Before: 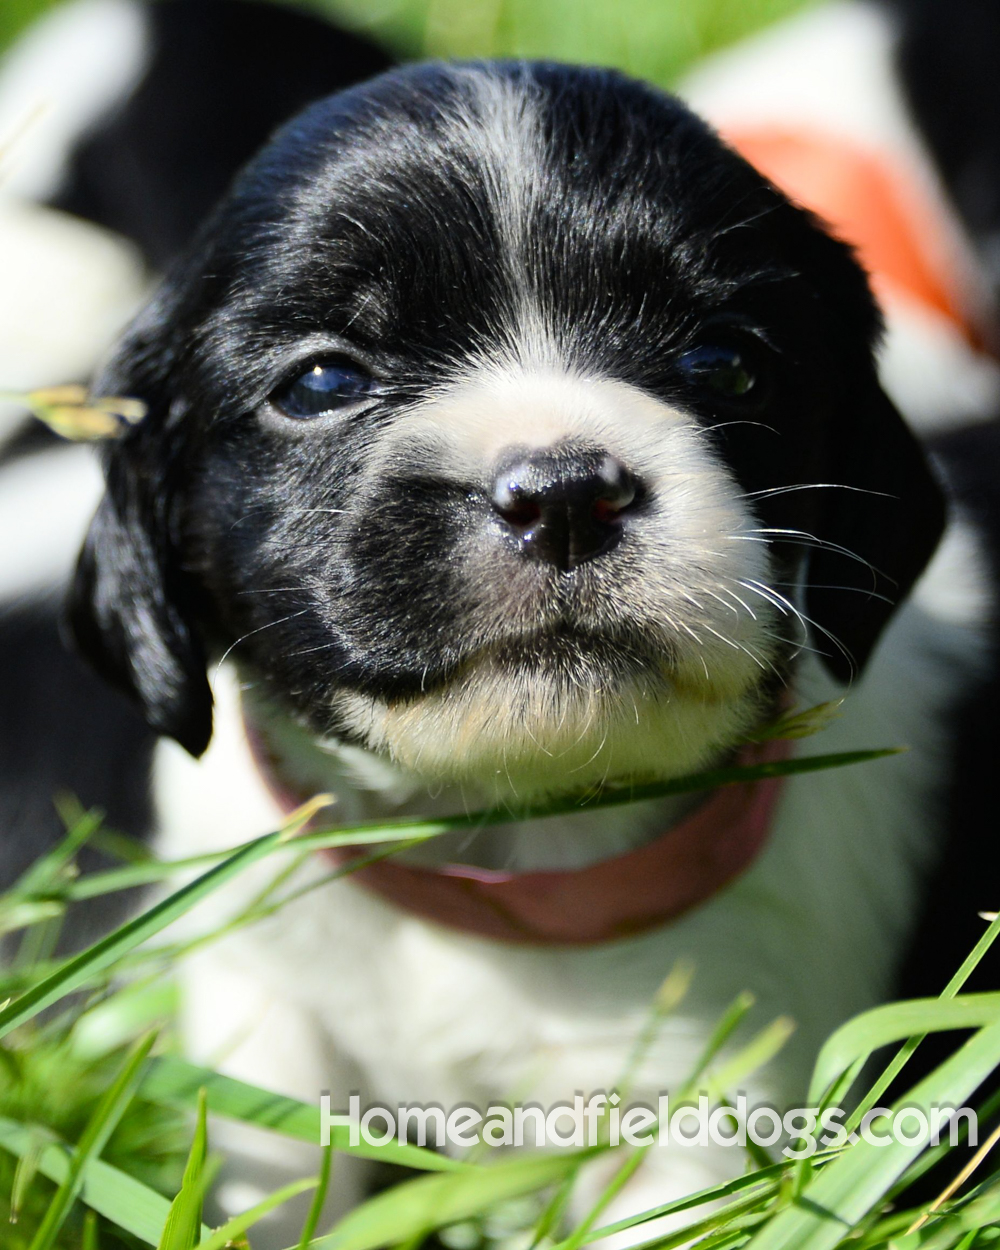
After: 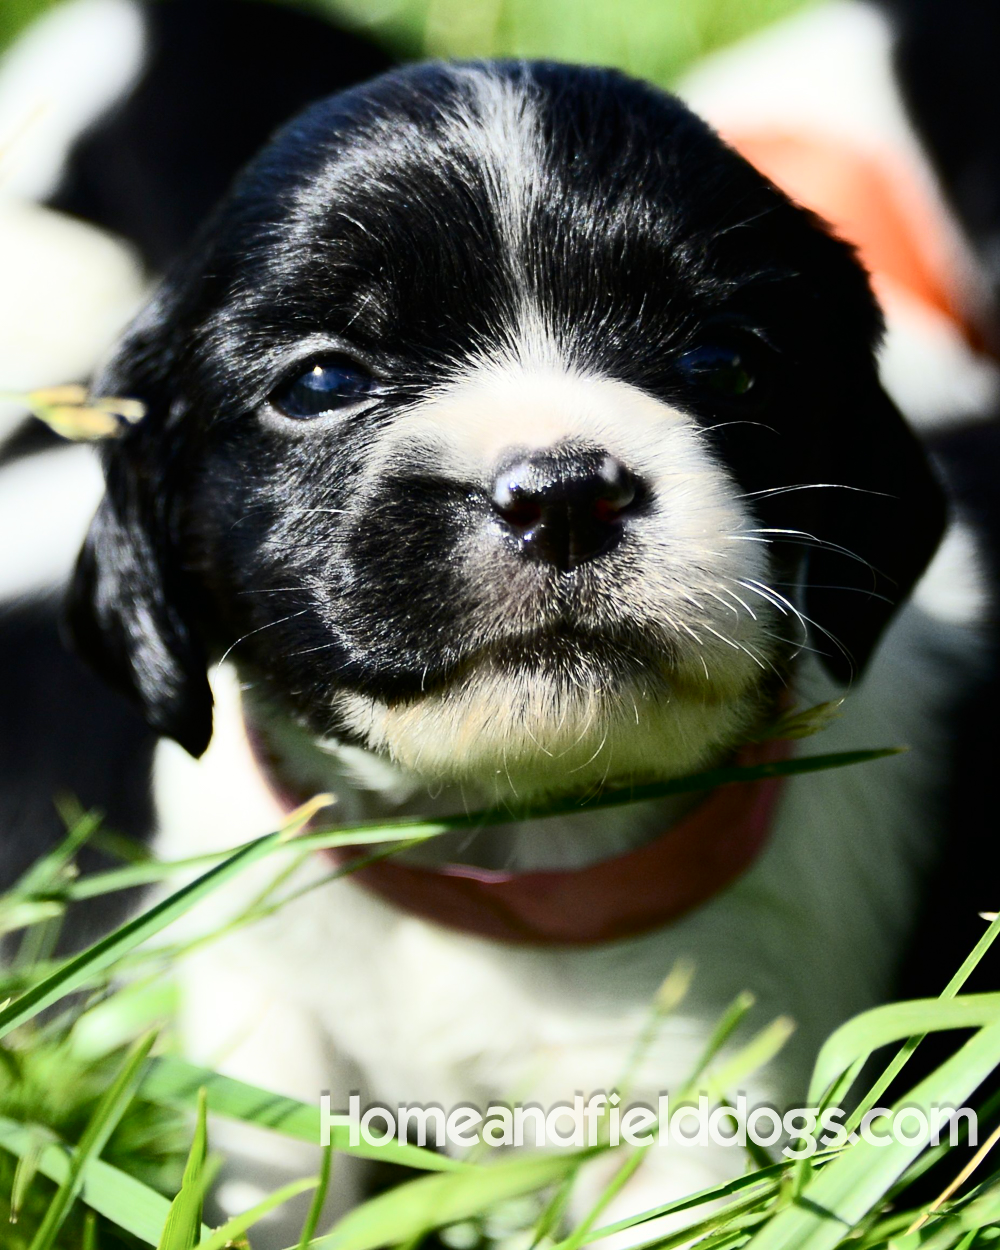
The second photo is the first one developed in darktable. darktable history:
contrast brightness saturation: contrast 0.28
color balance: input saturation 99%
